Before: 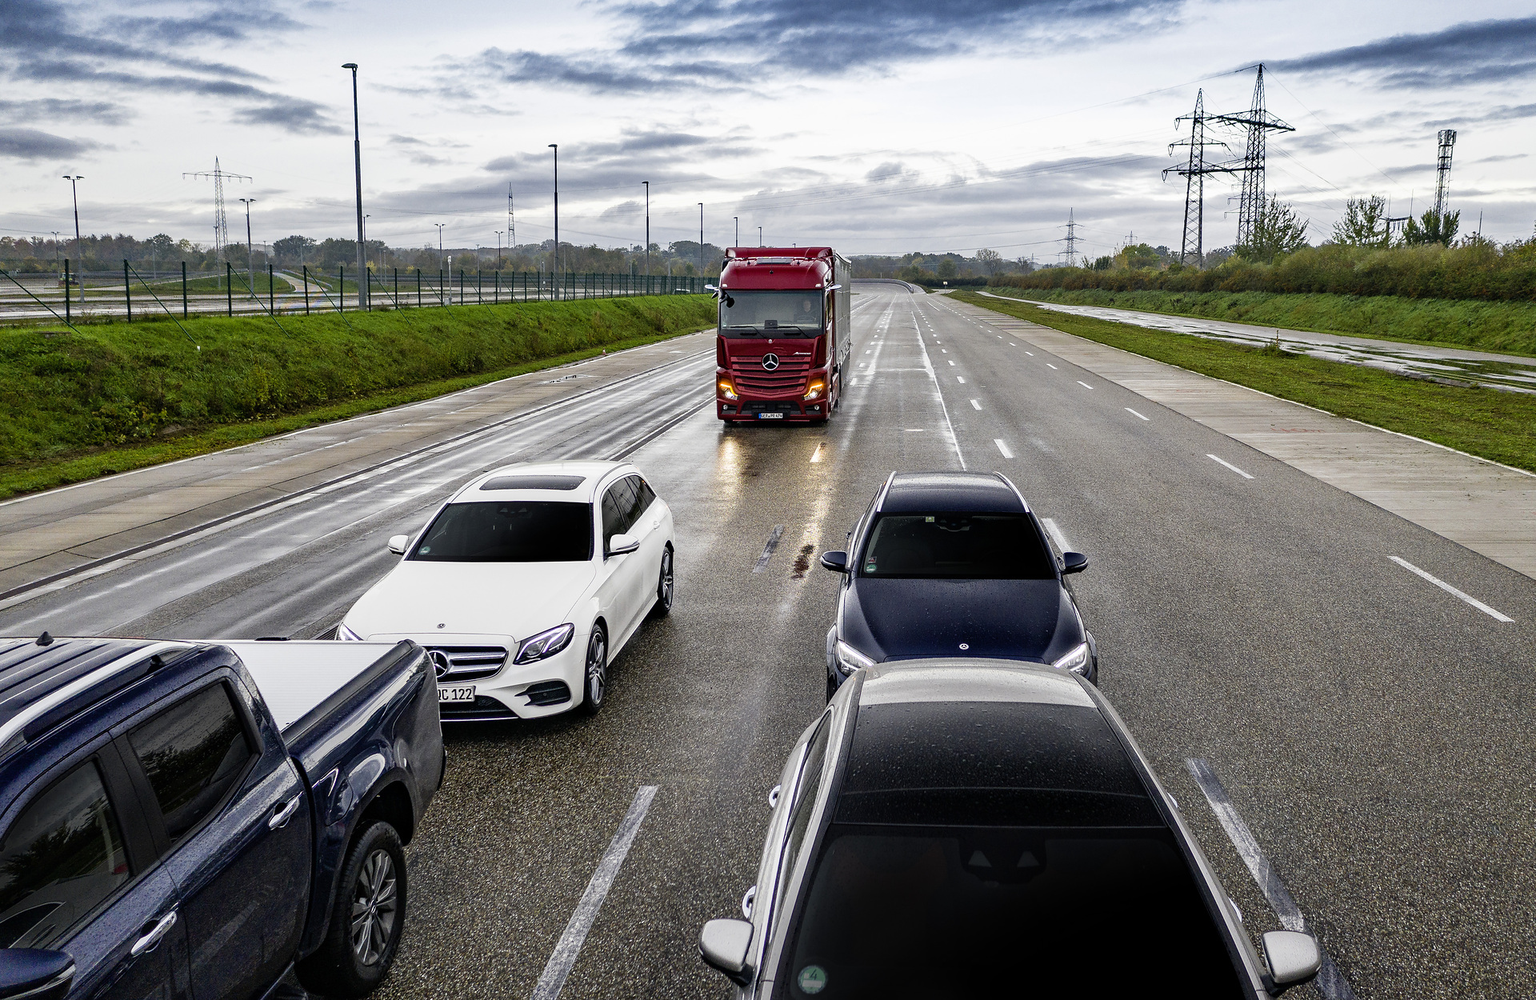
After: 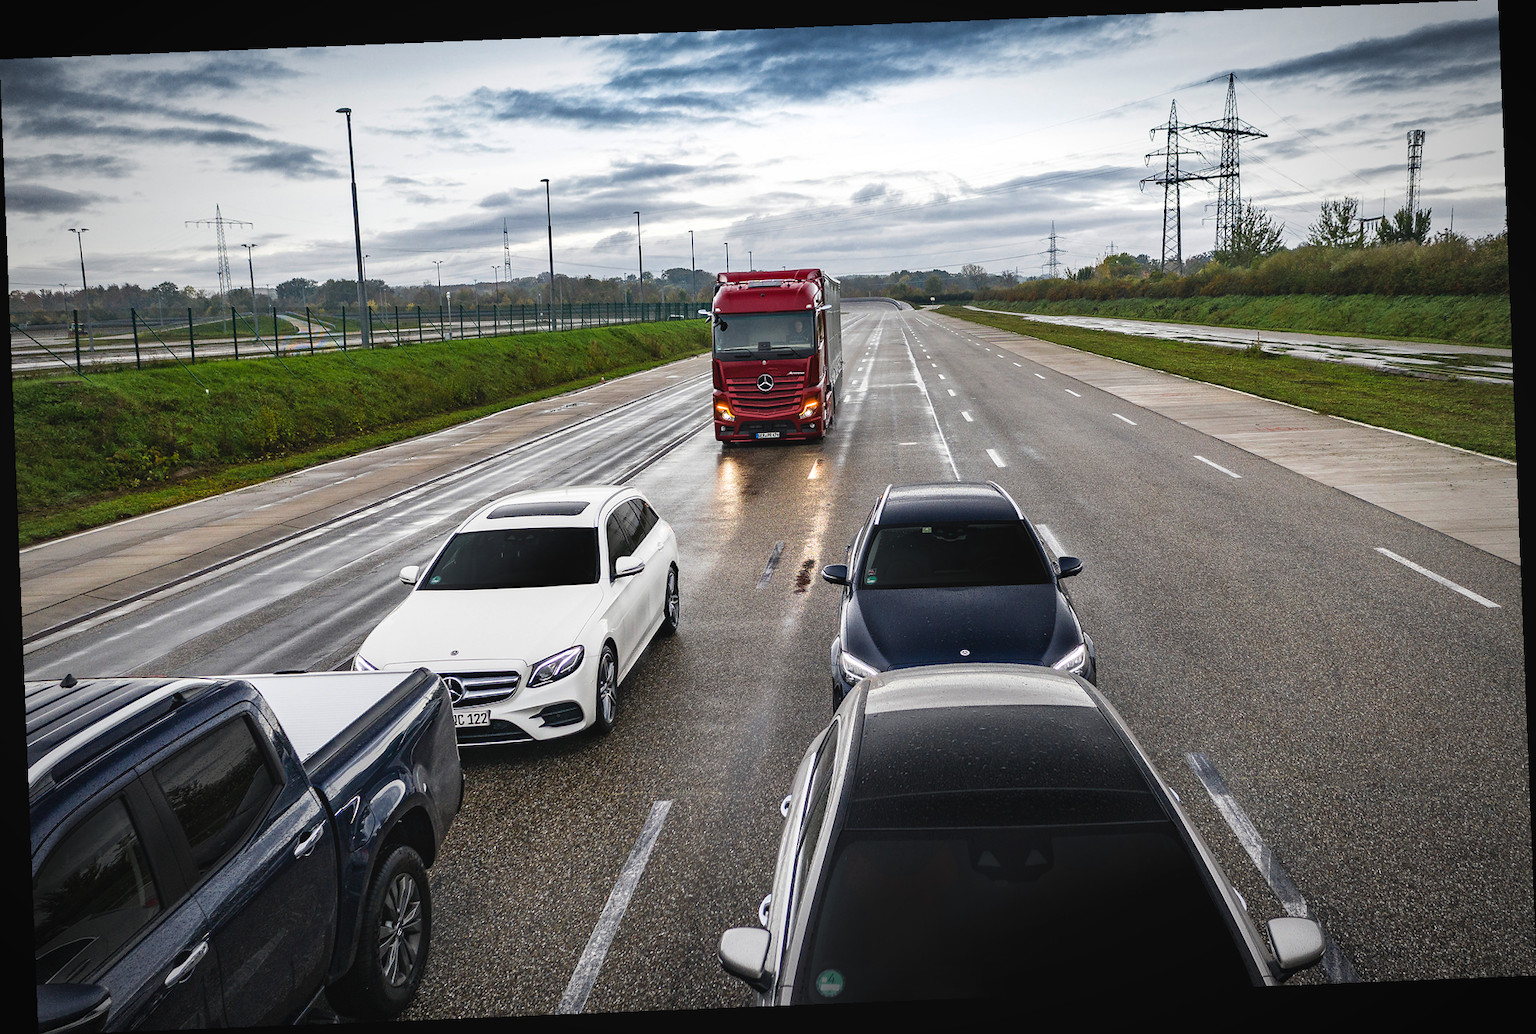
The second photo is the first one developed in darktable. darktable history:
vignetting: automatic ratio true
rotate and perspective: rotation -2.29°, automatic cropping off
contrast brightness saturation: contrast 0.07
exposure: black level correction -0.005, exposure 0.054 EV, compensate highlight preservation false
